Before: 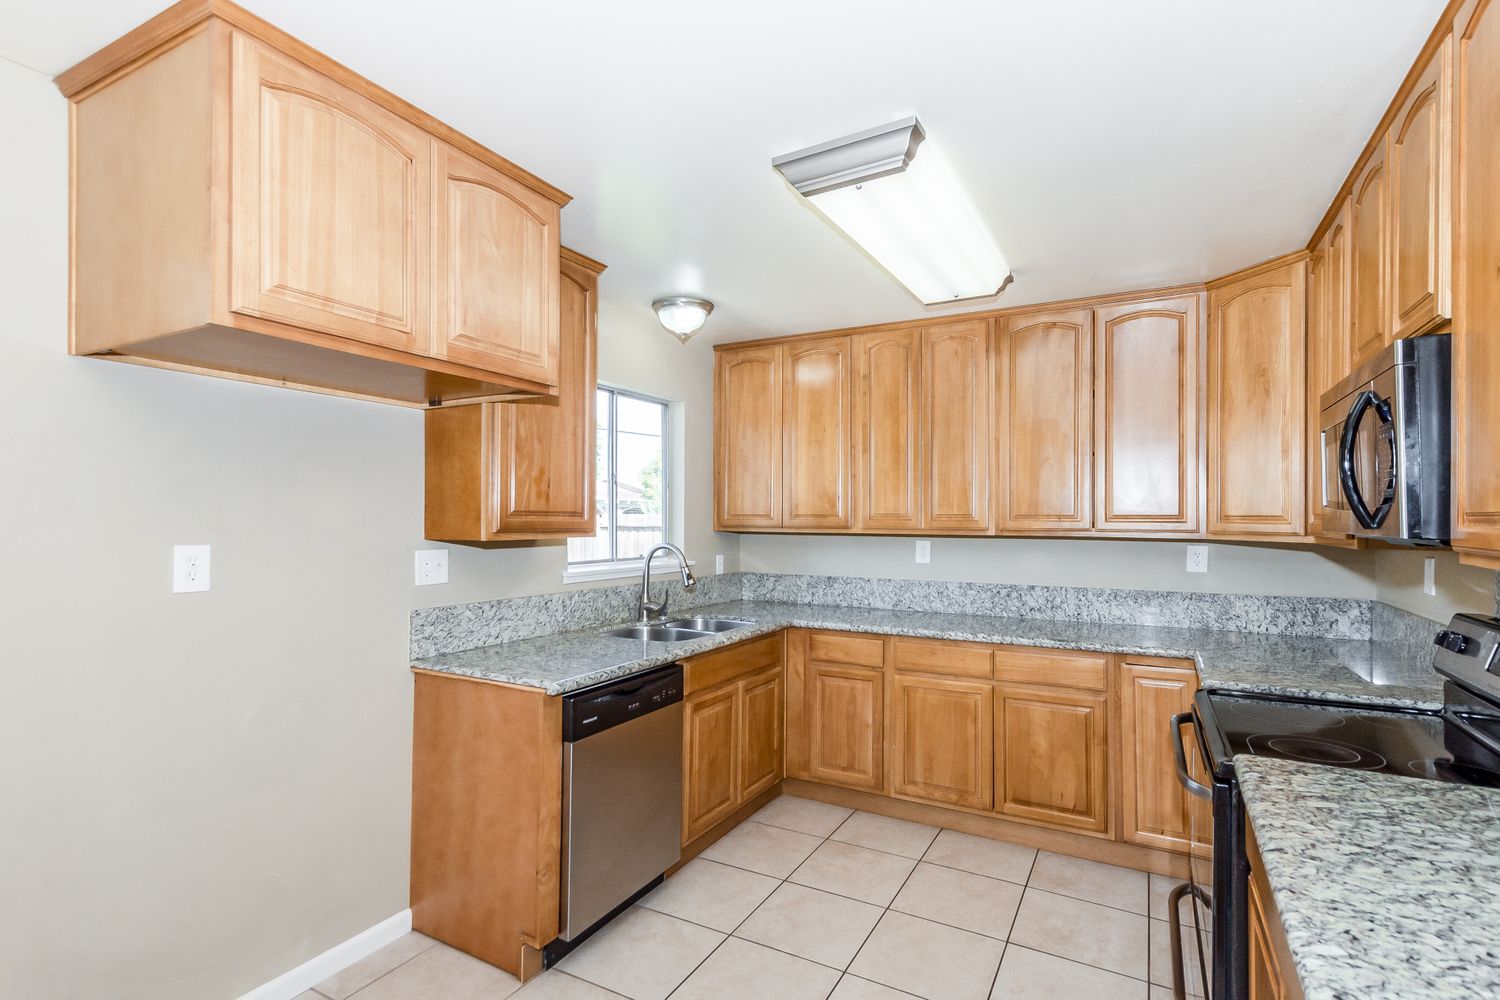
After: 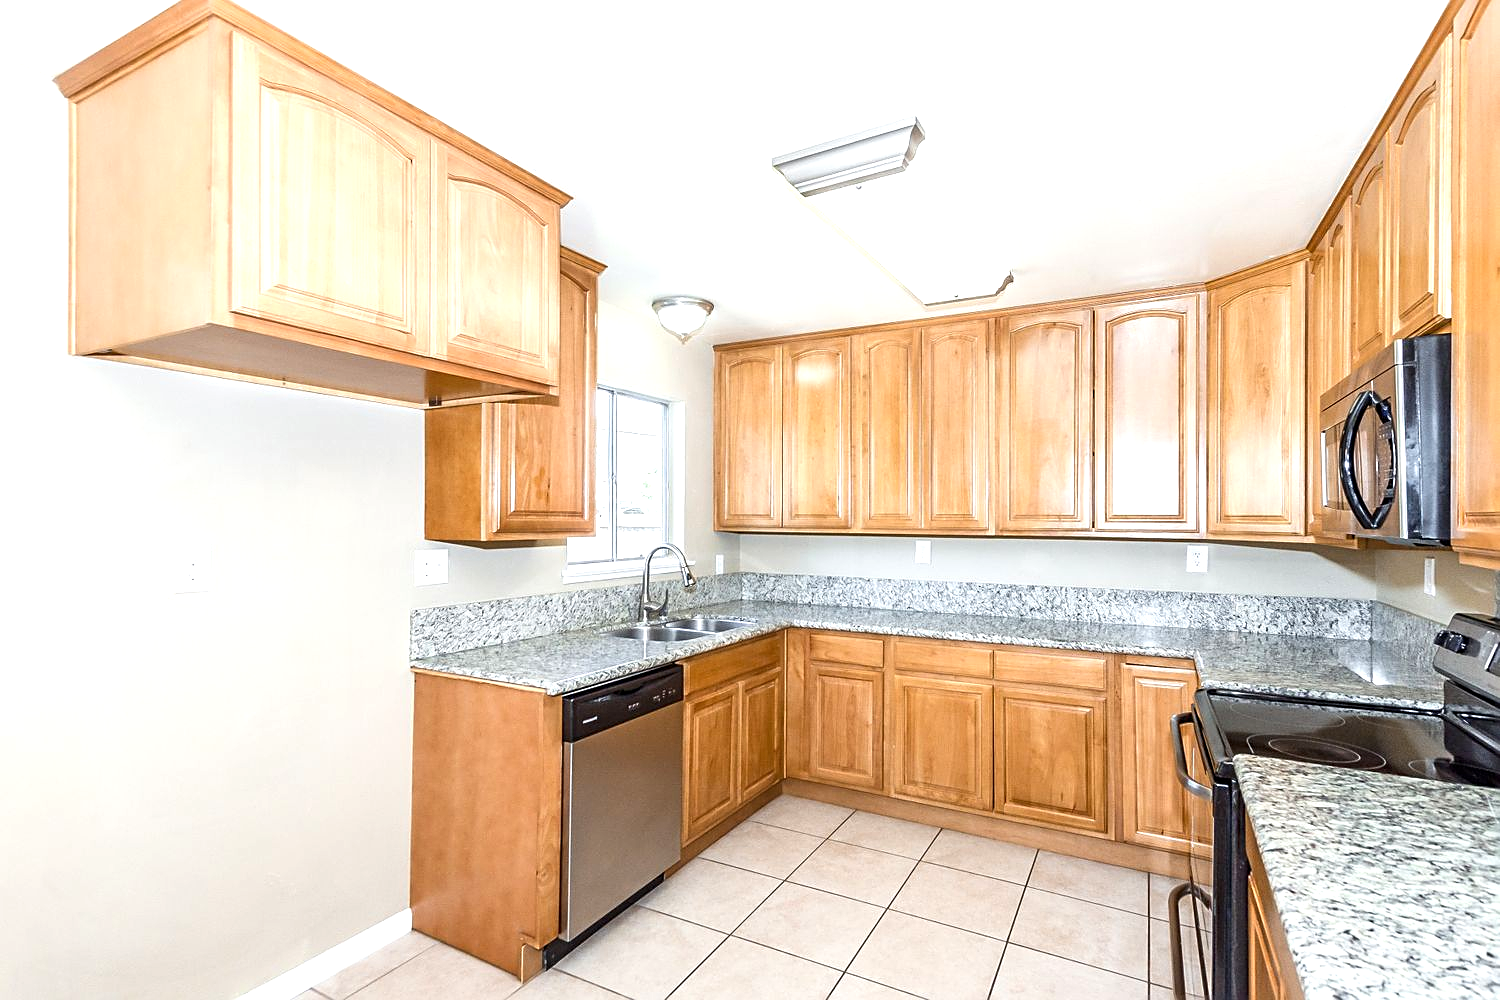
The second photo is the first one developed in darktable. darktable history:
sharpen: on, module defaults
exposure: black level correction 0, exposure 0.7 EV, compensate exposure bias true, compensate highlight preservation false
rgb curve: mode RGB, independent channels
